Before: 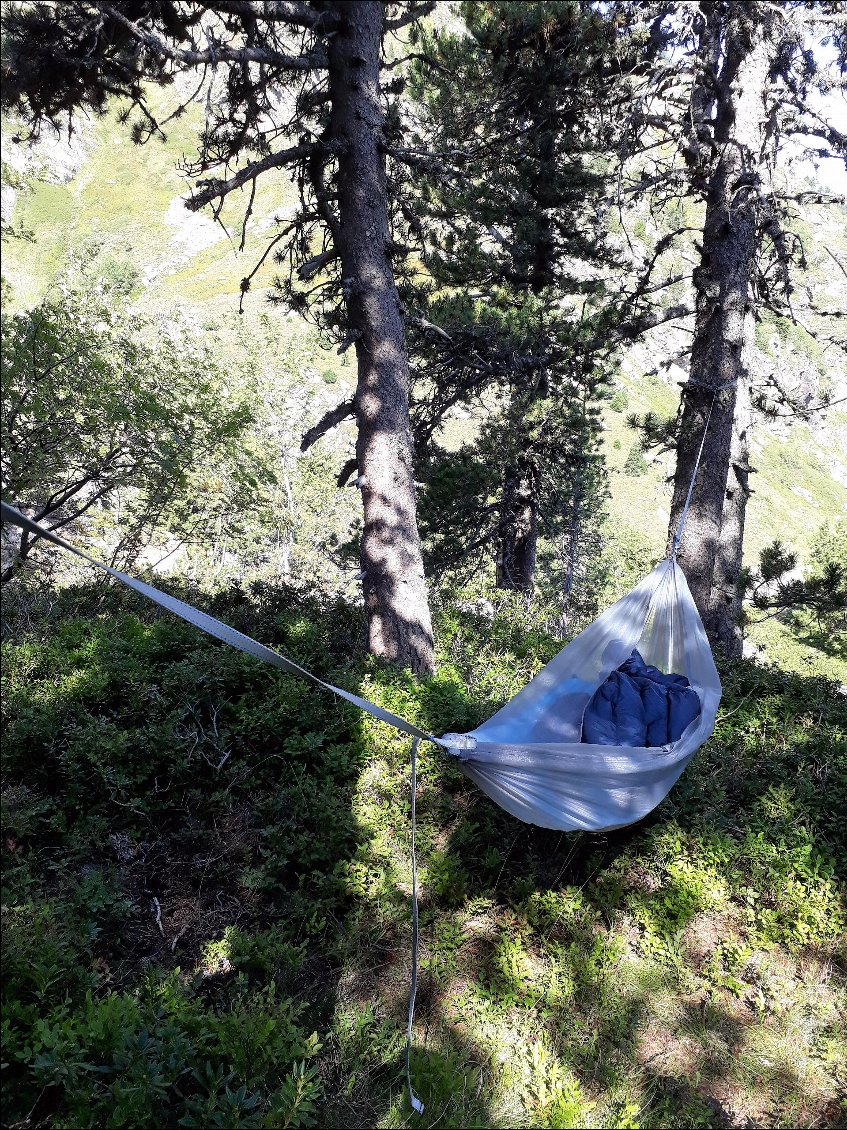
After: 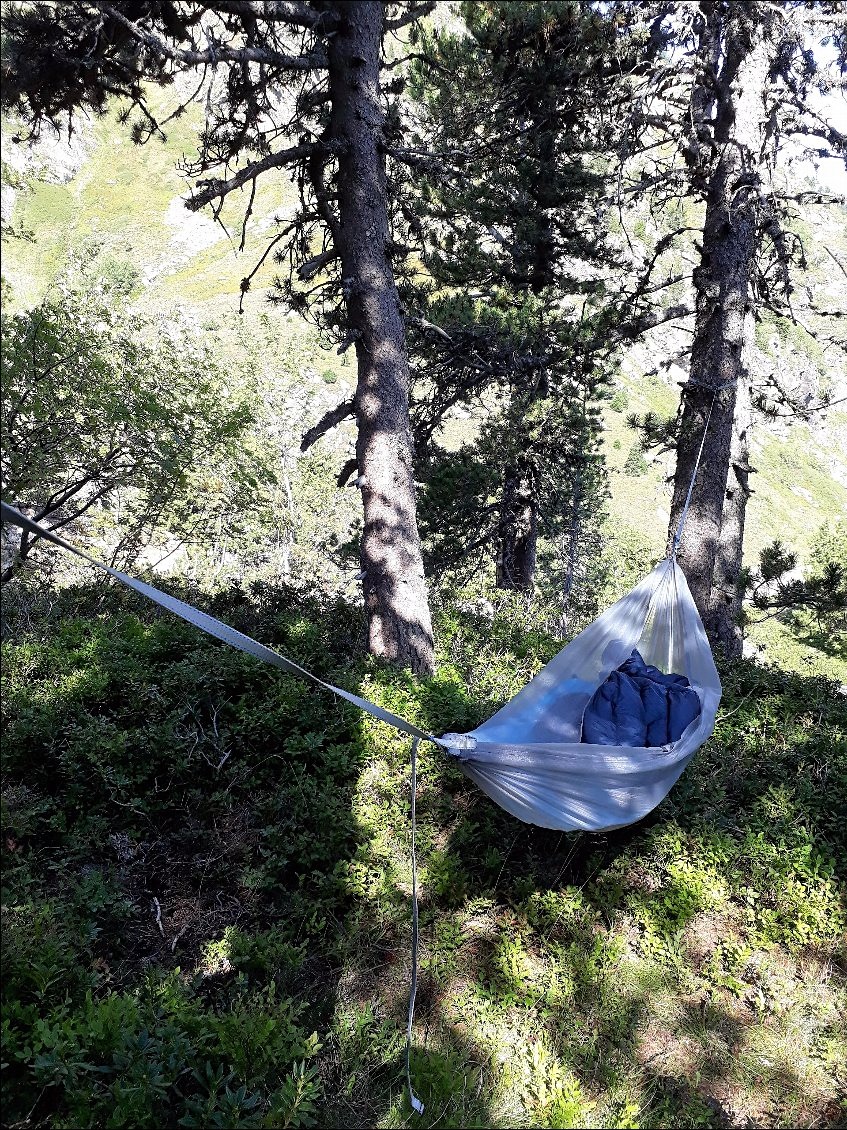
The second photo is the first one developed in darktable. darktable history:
sharpen: amount 0.208
color calibration: illuminant same as pipeline (D50), adaptation XYZ, x 0.346, y 0.357, temperature 5011.82 K
